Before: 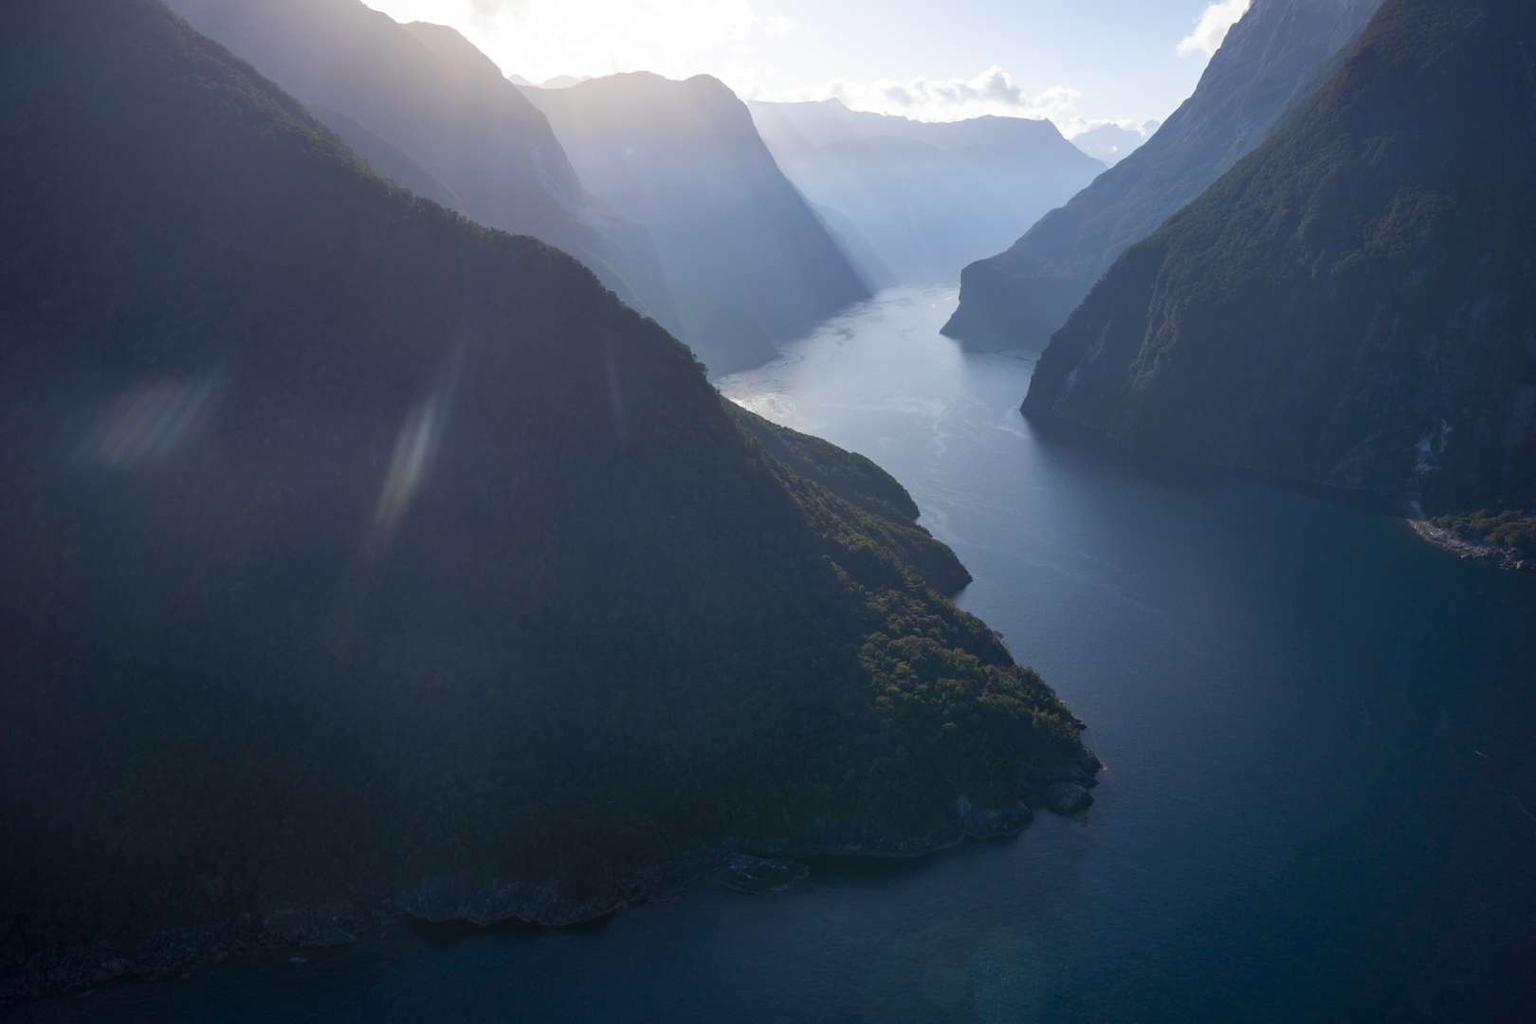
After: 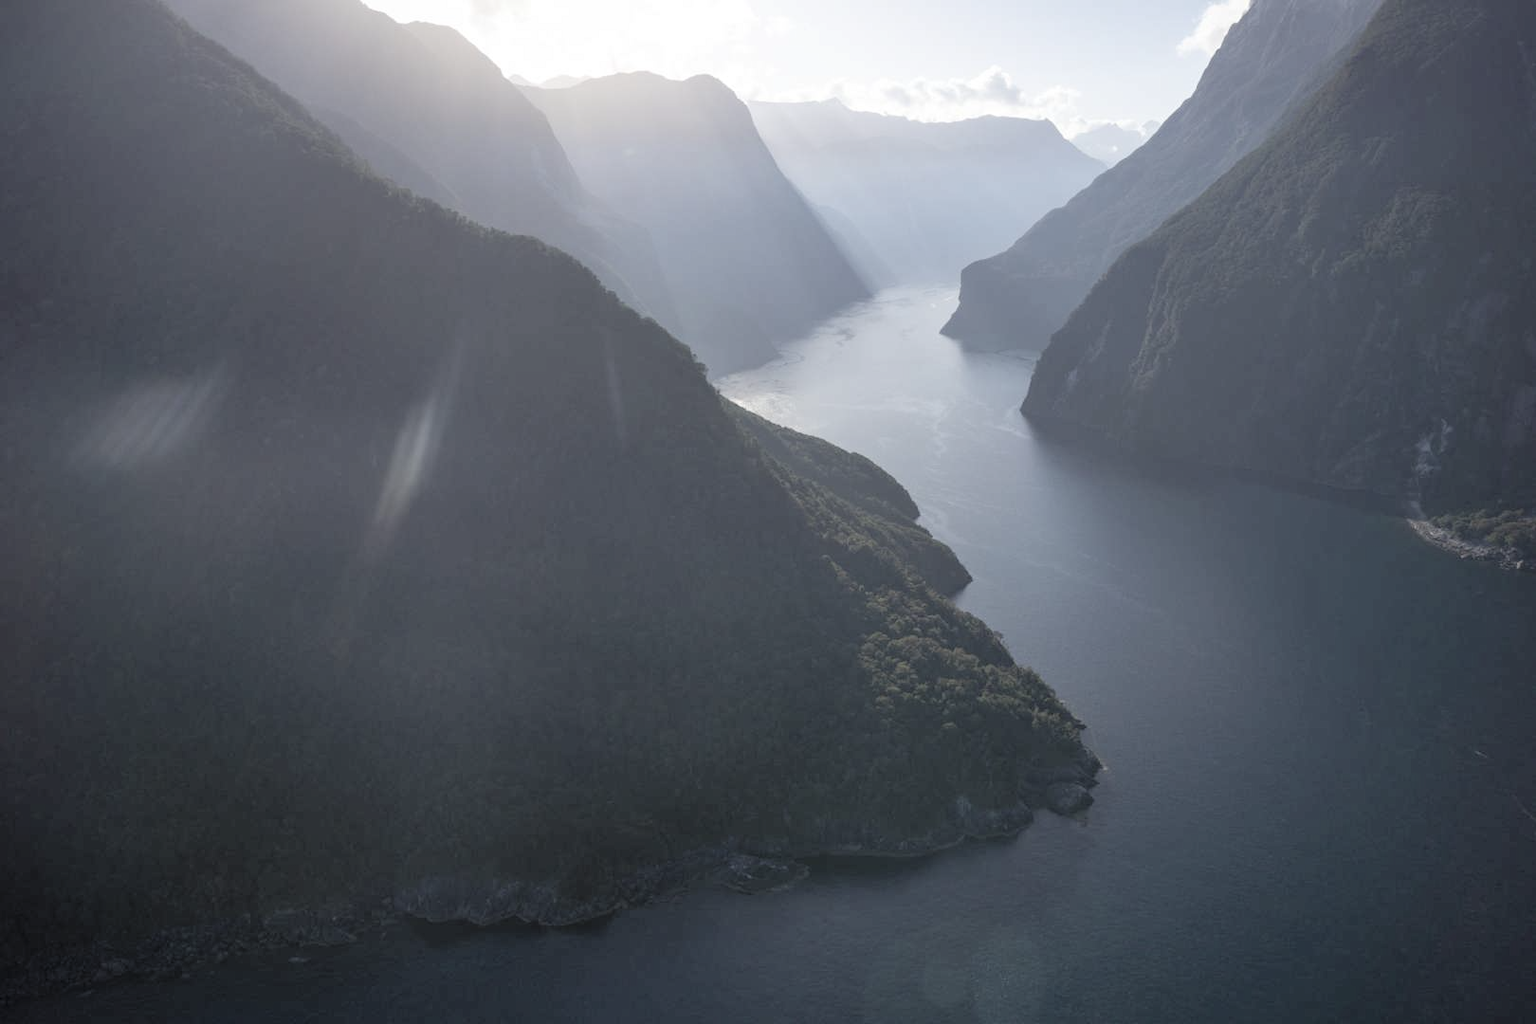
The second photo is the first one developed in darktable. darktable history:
contrast brightness saturation: brightness 0.184, saturation -0.49
